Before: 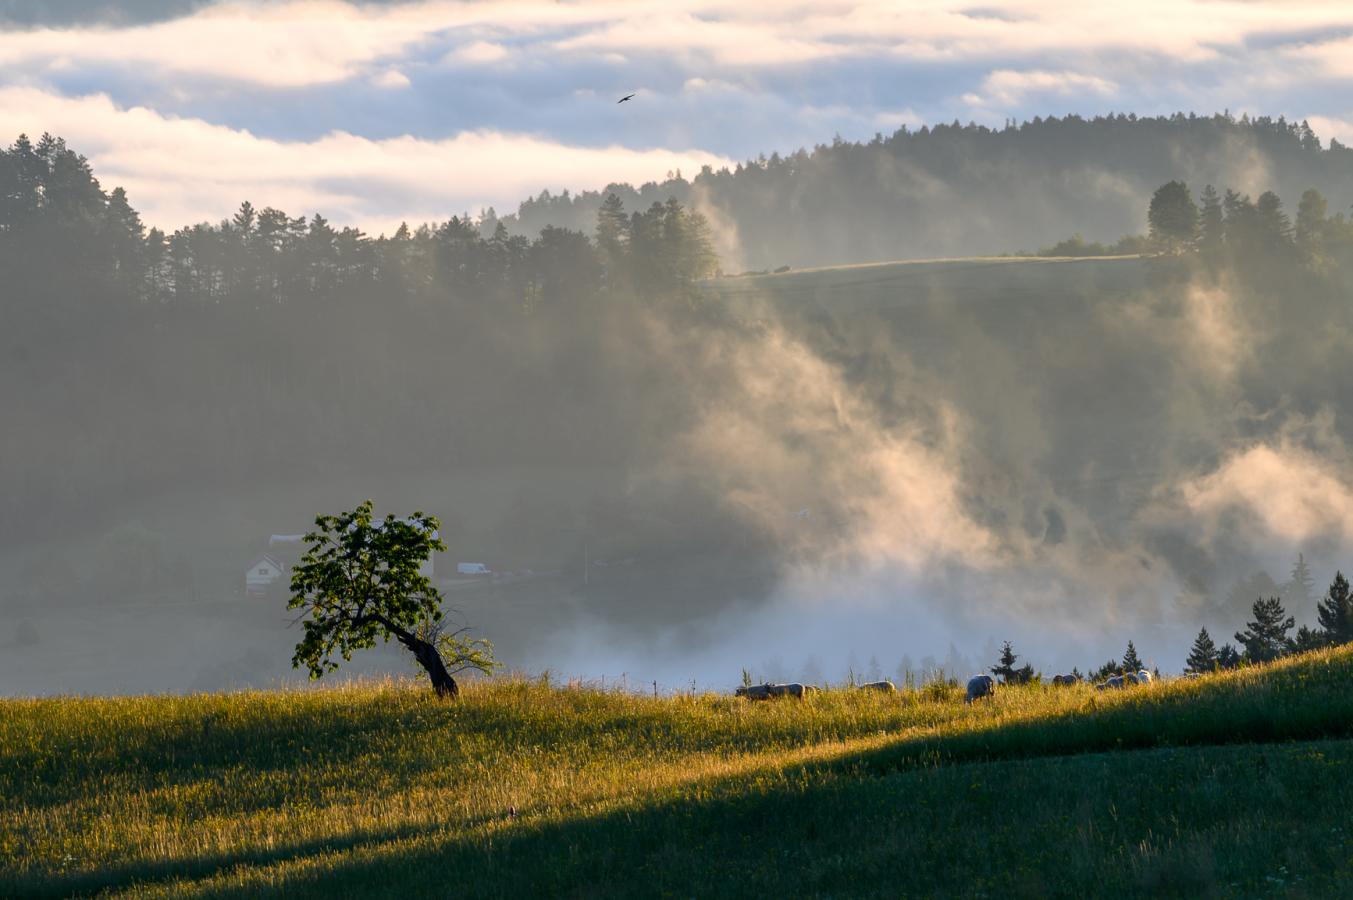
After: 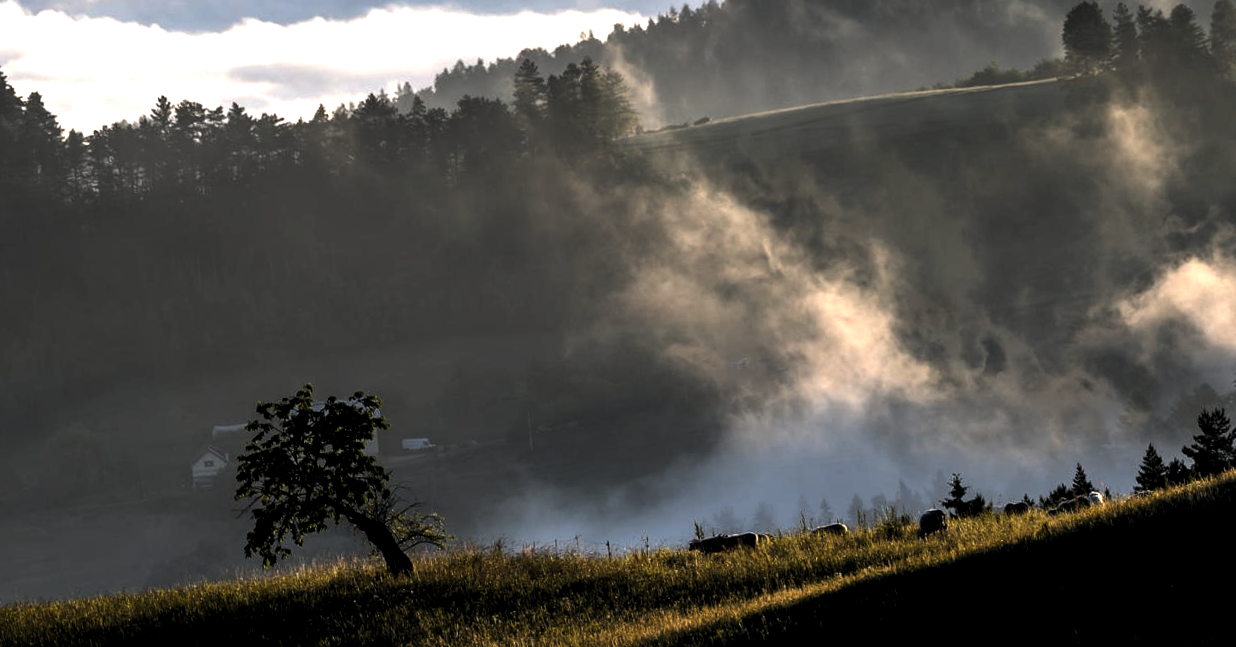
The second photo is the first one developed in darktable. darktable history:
crop and rotate: left 1.814%, top 12.818%, right 0.25%, bottom 9.225%
rotate and perspective: rotation -4.57°, crop left 0.054, crop right 0.944, crop top 0.087, crop bottom 0.914
exposure: exposure 0.496 EV, compensate highlight preservation false
levels: mode automatic, black 8.58%, gray 59.42%, levels [0, 0.445, 1]
